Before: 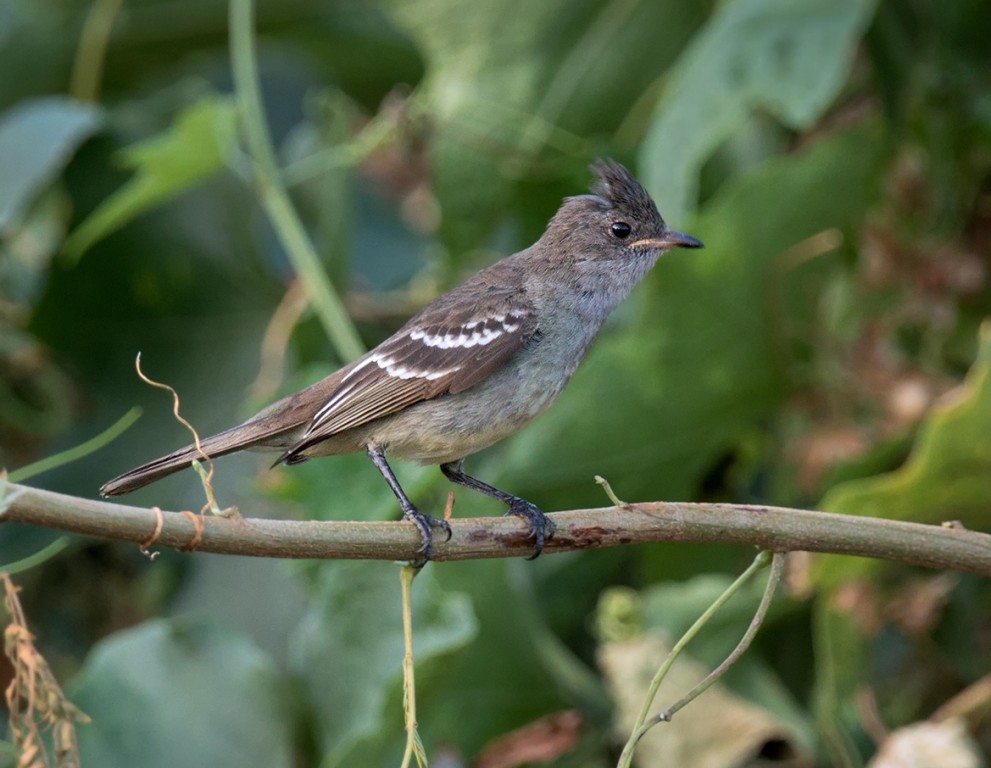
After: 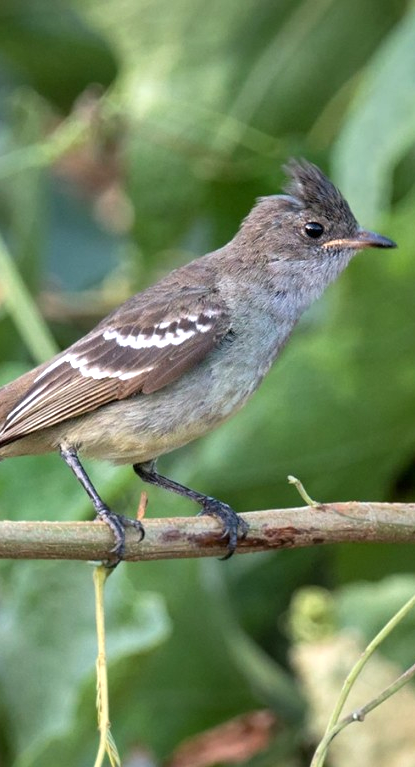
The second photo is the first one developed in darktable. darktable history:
exposure: exposure 0.669 EV, compensate highlight preservation false
crop: left 31.071%, right 26.96%
